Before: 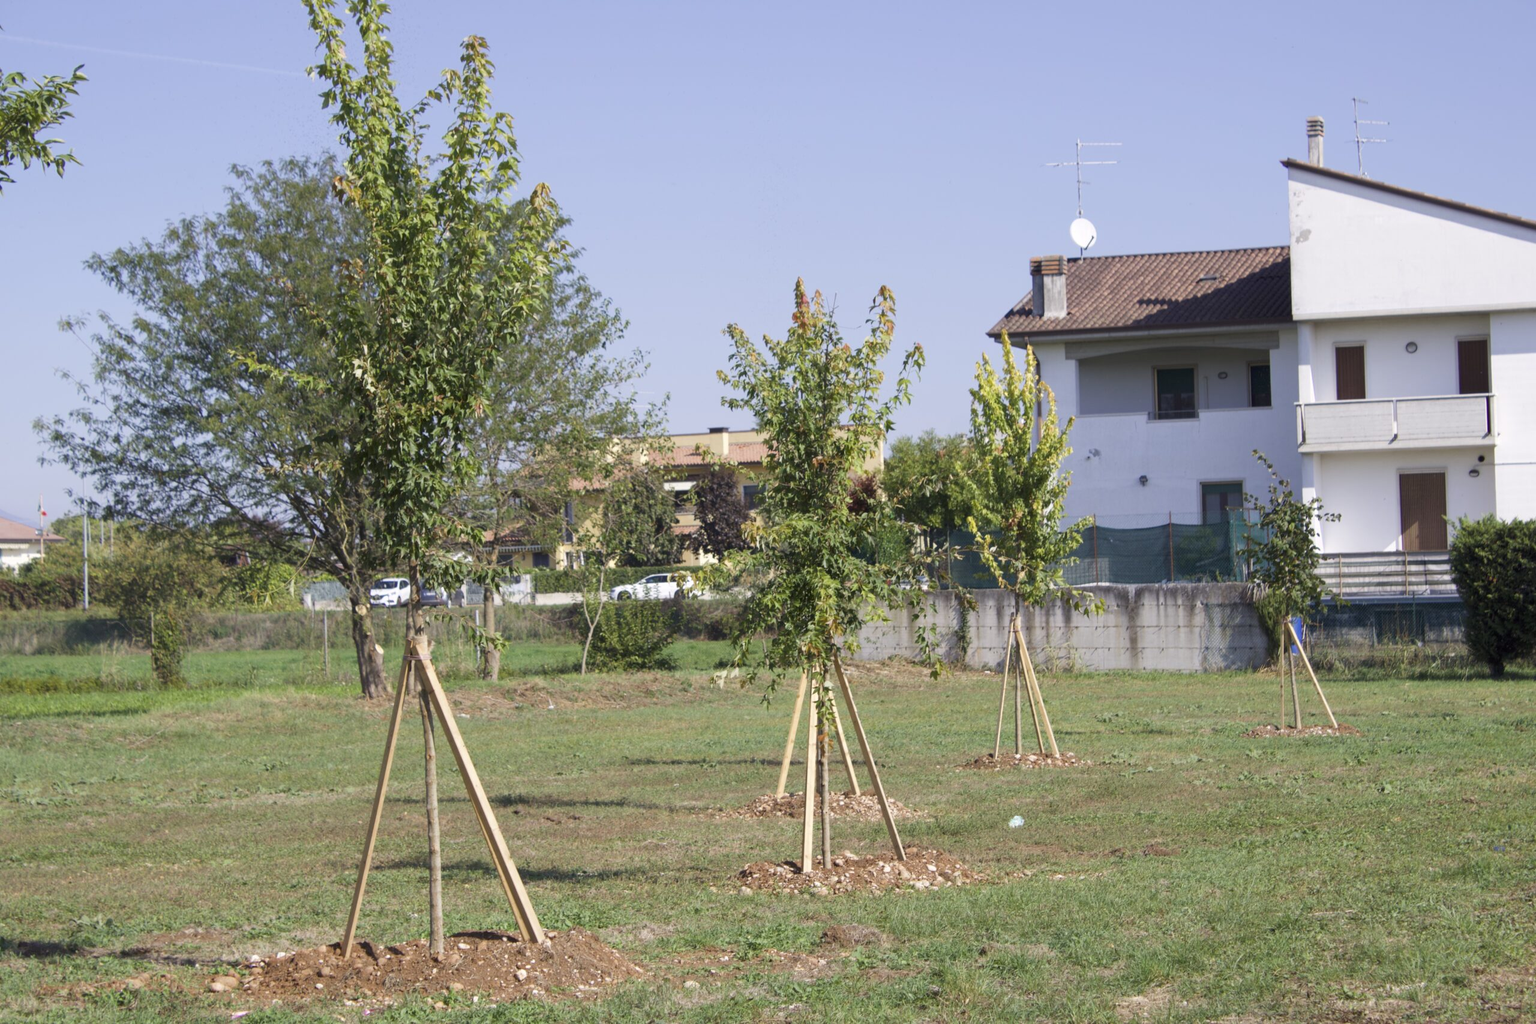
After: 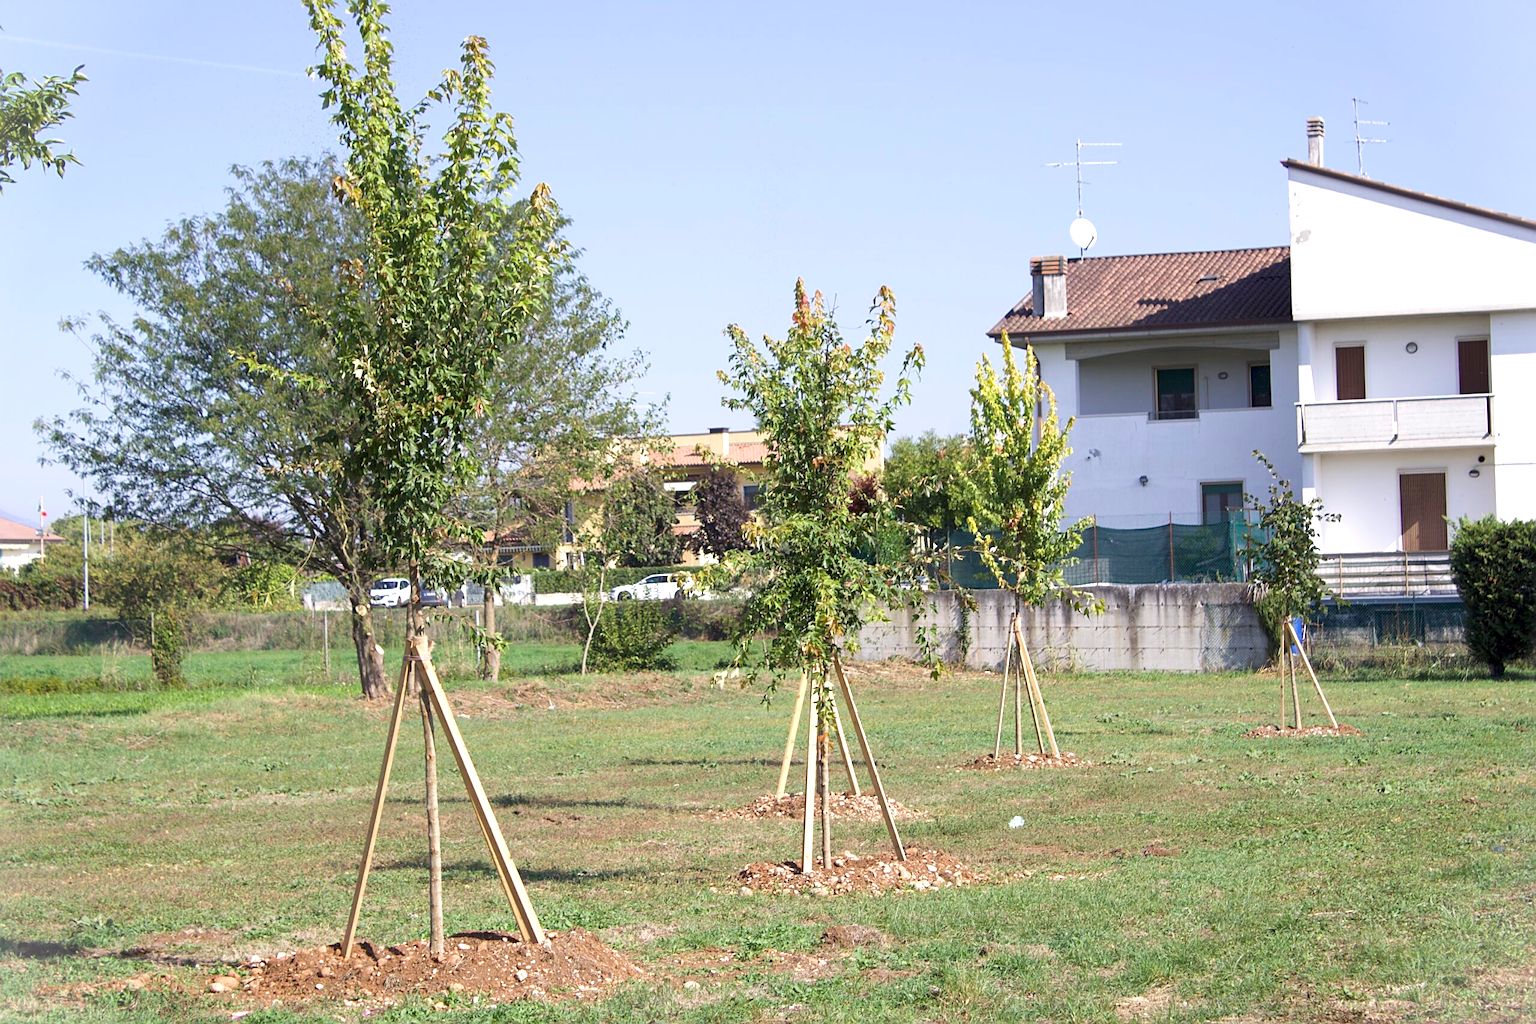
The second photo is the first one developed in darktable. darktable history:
vignetting: fall-off start 100%, brightness 0.3, saturation 0
shadows and highlights: radius 334.93, shadows 63.48, highlights 6.06, compress 87.7%, highlights color adjustment 39.73%, soften with gaussian
sharpen: on, module defaults
exposure: black level correction 0.001, exposure 0.5 EV, compensate exposure bias true, compensate highlight preservation false
